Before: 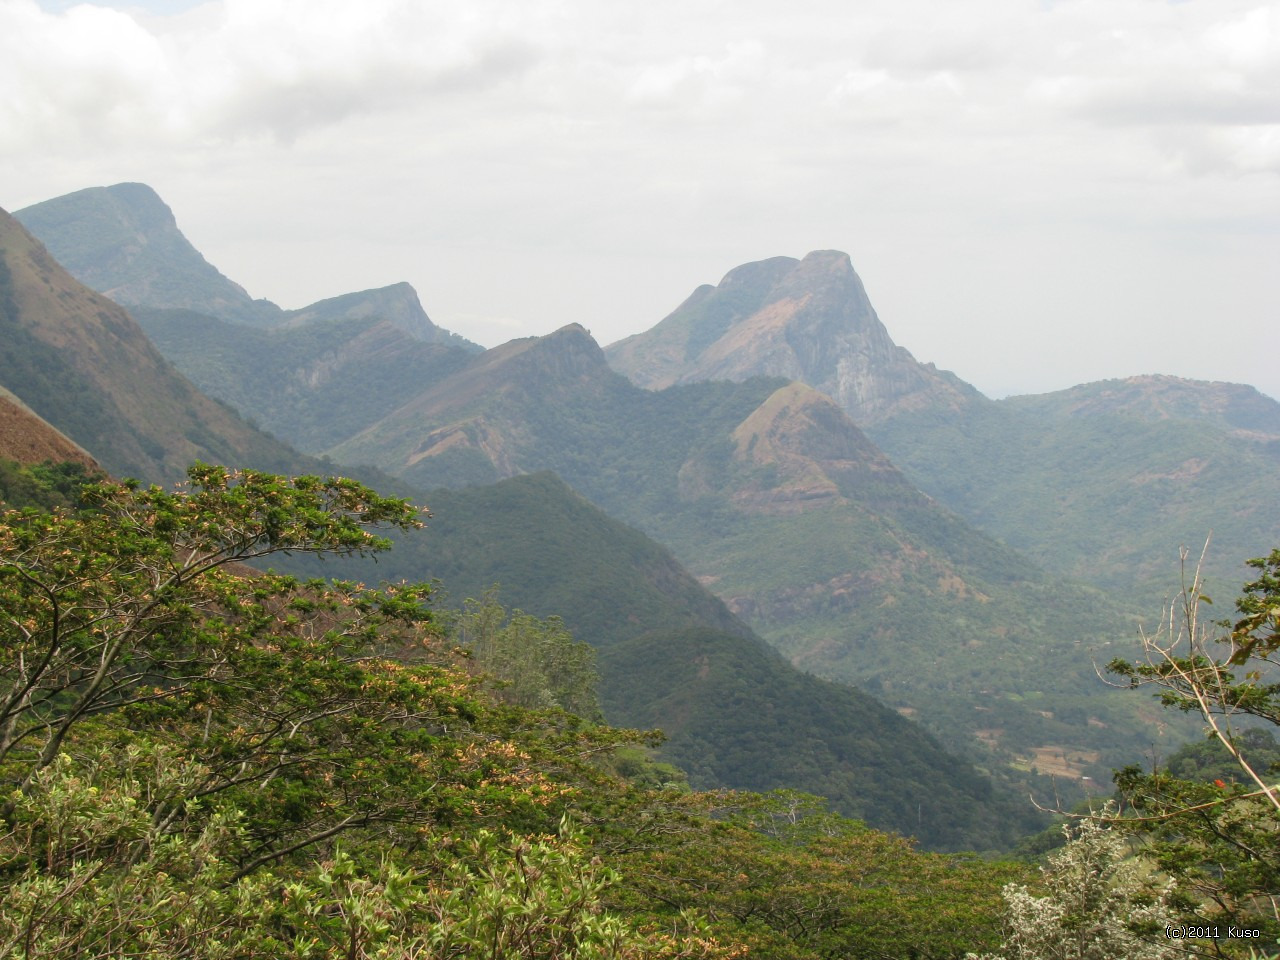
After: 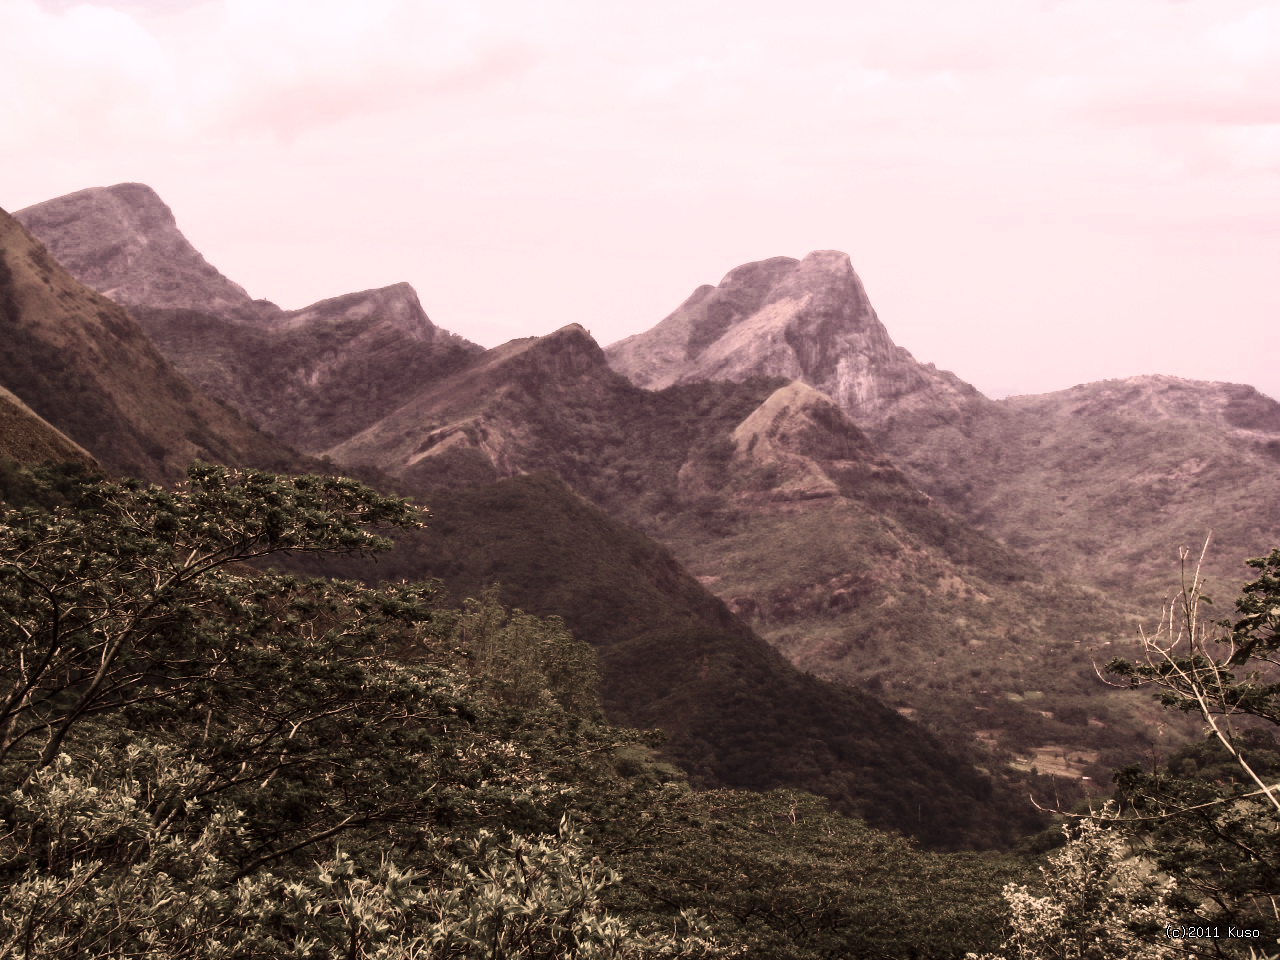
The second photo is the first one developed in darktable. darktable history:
tone curve: curves: ch0 [(0, 0) (0.003, 0.003) (0.011, 0.011) (0.025, 0.025) (0.044, 0.044) (0.069, 0.068) (0.1, 0.098) (0.136, 0.134) (0.177, 0.174) (0.224, 0.221) (0.277, 0.273) (0.335, 0.33) (0.399, 0.393) (0.468, 0.461) (0.543, 0.541) (0.623, 0.621) (0.709, 0.708) (0.801, 0.8) (0.898, 0.897) (1, 1)], preserve colors none
color look up table: target L [98.56, 94.91, 95.02, 87.73, 89.53, 86.39, 83.78, 77.12, 64.96, 56.52, 59.42, 35.65, 35.43, 16.83, 5.889, 200, 68.64, 76.22, 76.74, 72.21, 75.2, 40.49, 33.13, 32.88, 31.43, 11.98, 8.425, 4.443, 80.94, 82.22, 22.33, 55.52, 46.88, 30.17, 18.29, 13.45, 12.36, 18.04, 9.539, 0.707, 0.335, 86.13, 74.12, 79.8, 47.22, 21.82, 46.16, 11.27, 14.25], target a [1.084, 0.553, -0.791, -2.3, 5.57, -2.966, 7.78, 2.485, -1.591, 5.174, 4.025, -1.154, -0.242, -1.647, 3.454, 0, 21.01, 15.5, 10.22, 15.91, 9.984, 14.84, 16.04, 19.36, 6.511, 11.49, 8.355, 9.981, 19.71, 17.05, 16.74, 24.75, 22.01, 19.99, 16.15, 15.24, 14.71, 16.01, 13.9, 2.044, 0.272, -7.443, 10.26, 4.508, 10.52, 16.27, -1.404, 11.7, 4.641], target b [3.023, 23.92, 28.61, 7.267, 10.64, 24.17, 22.4, 22.9, 13.14, 13.1, 18.31, 12.95, 13.29, 9.365, 4.344, 0, 14.14, 22.07, 22.62, 19.1, 22.06, 14.8, 9.32, 10.36, 12.92, 7.28, 4.002, 3.991, -3.323, 6.056, -10.23, -6.983, 0.638, -6.635, 3.686, -7.304, -4.614, -5.869, -6.789, -0.939, 0.097, -3.124, -5.129, -0.56, -4.558, -6.26, 1.956, -7.123, -3.403], num patches 49
